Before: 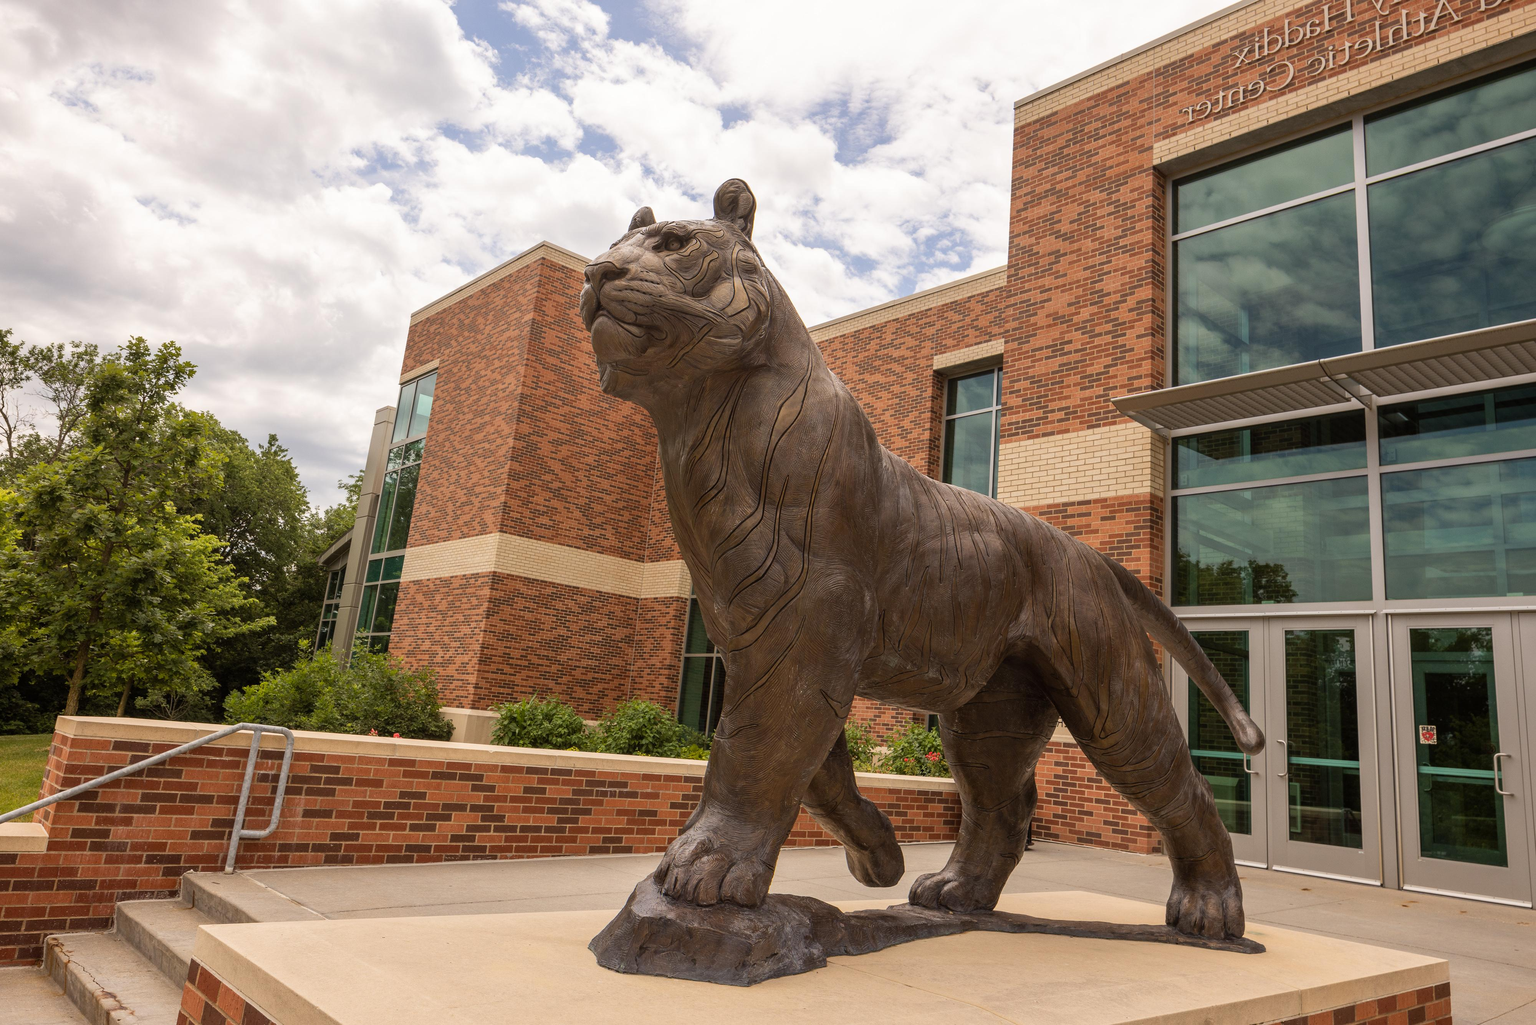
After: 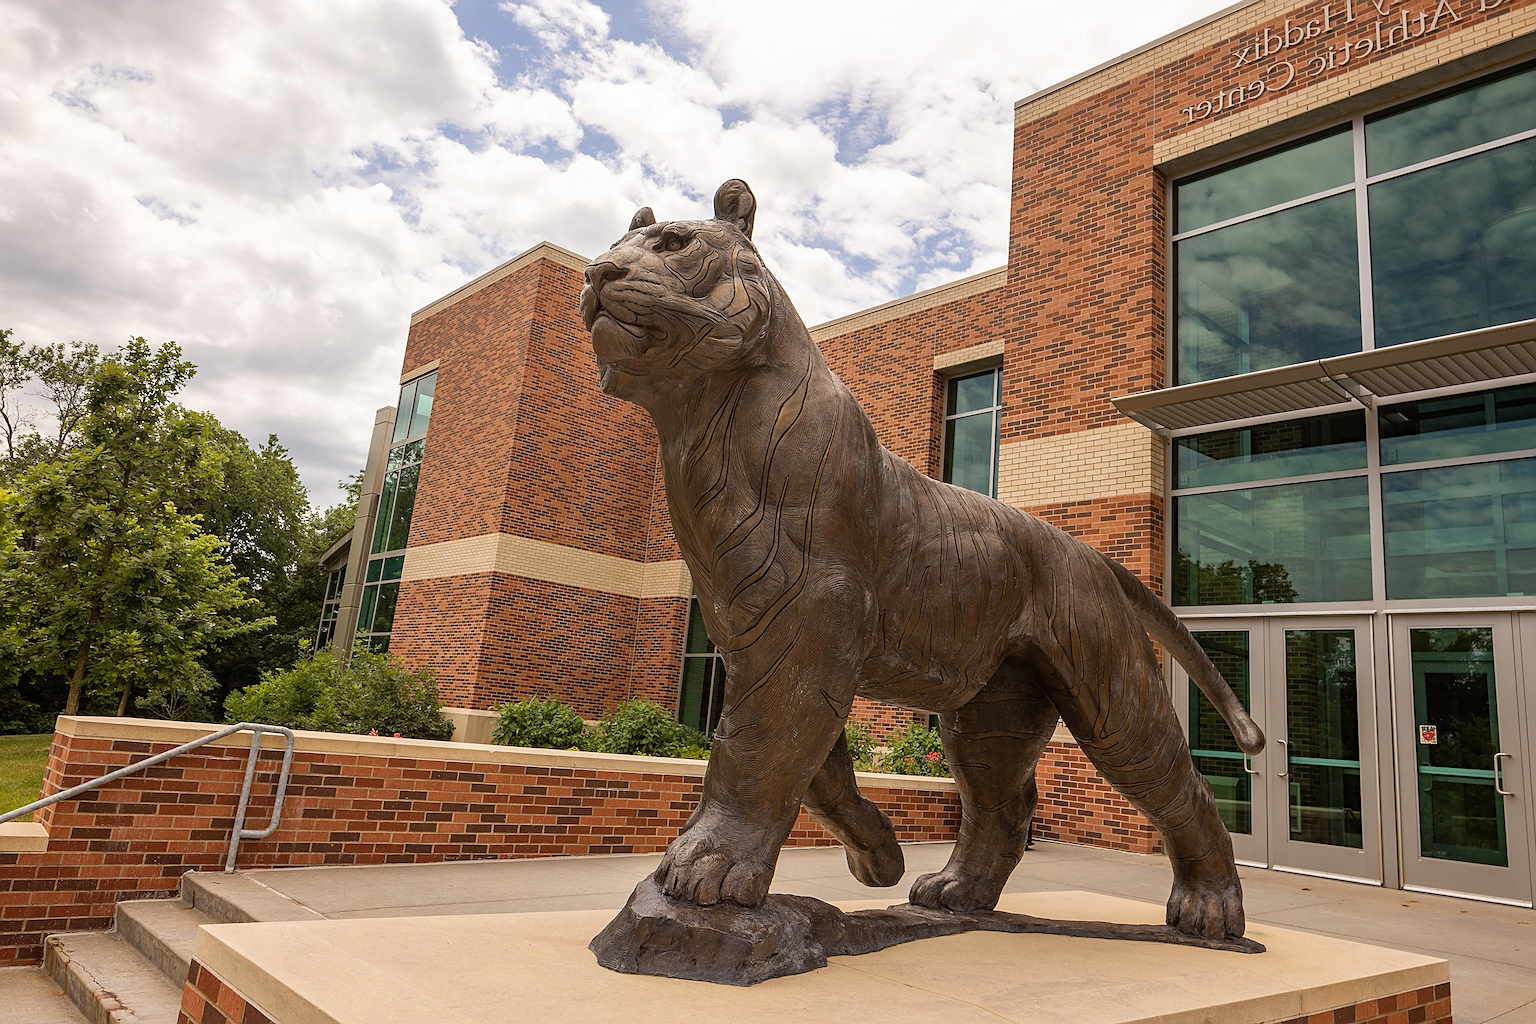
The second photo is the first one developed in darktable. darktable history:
sharpen: radius 2.817, amount 0.715
haze removal: compatibility mode true, adaptive false
